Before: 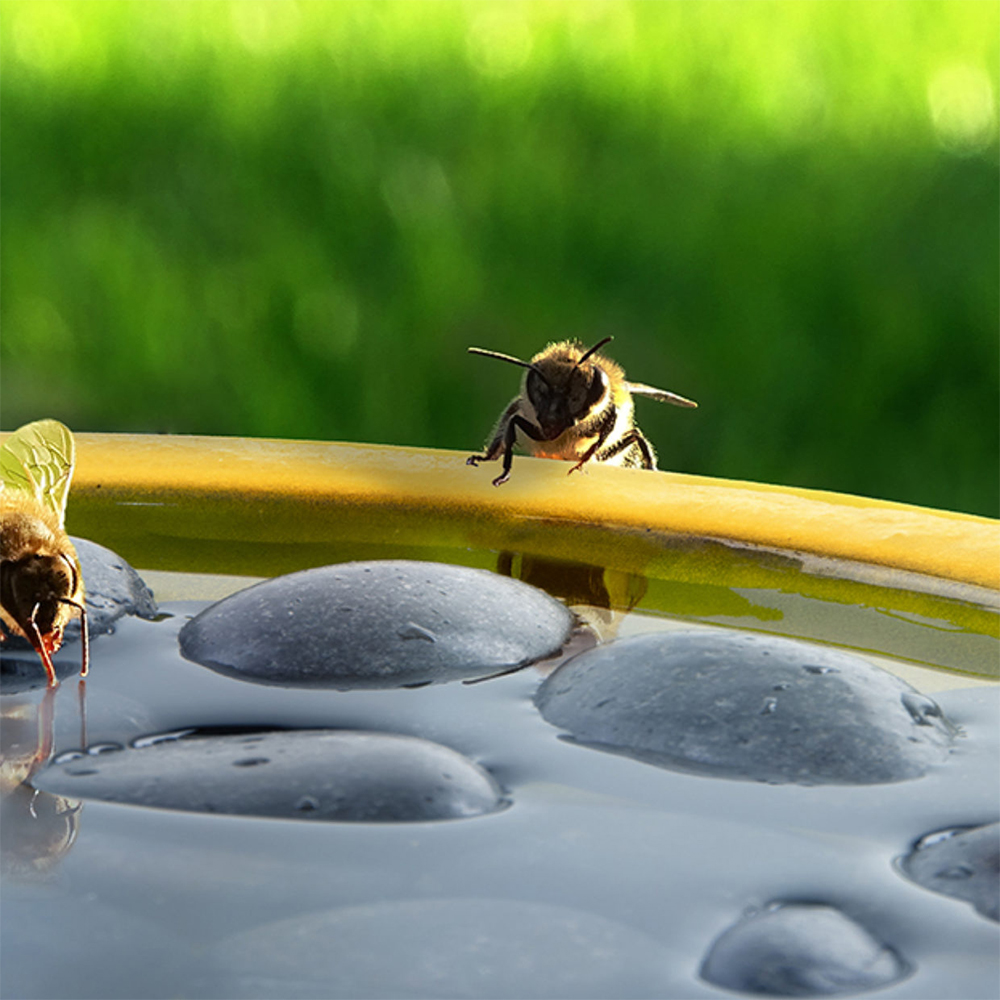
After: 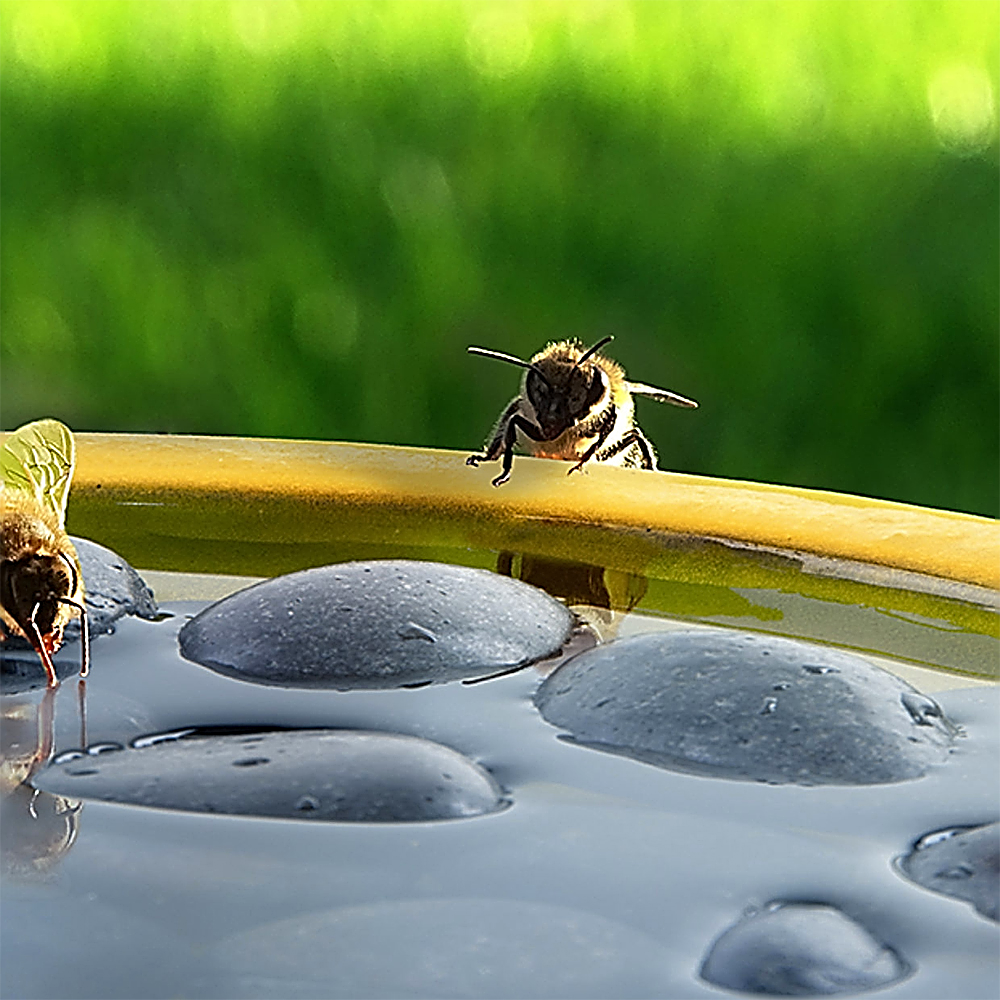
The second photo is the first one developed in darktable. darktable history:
sharpen: amount 1.984
color zones: curves: ch0 [(0.068, 0.464) (0.25, 0.5) (0.48, 0.508) (0.75, 0.536) (0.886, 0.476) (0.967, 0.456)]; ch1 [(0.066, 0.456) (0.25, 0.5) (0.616, 0.508) (0.746, 0.56) (0.934, 0.444)]
